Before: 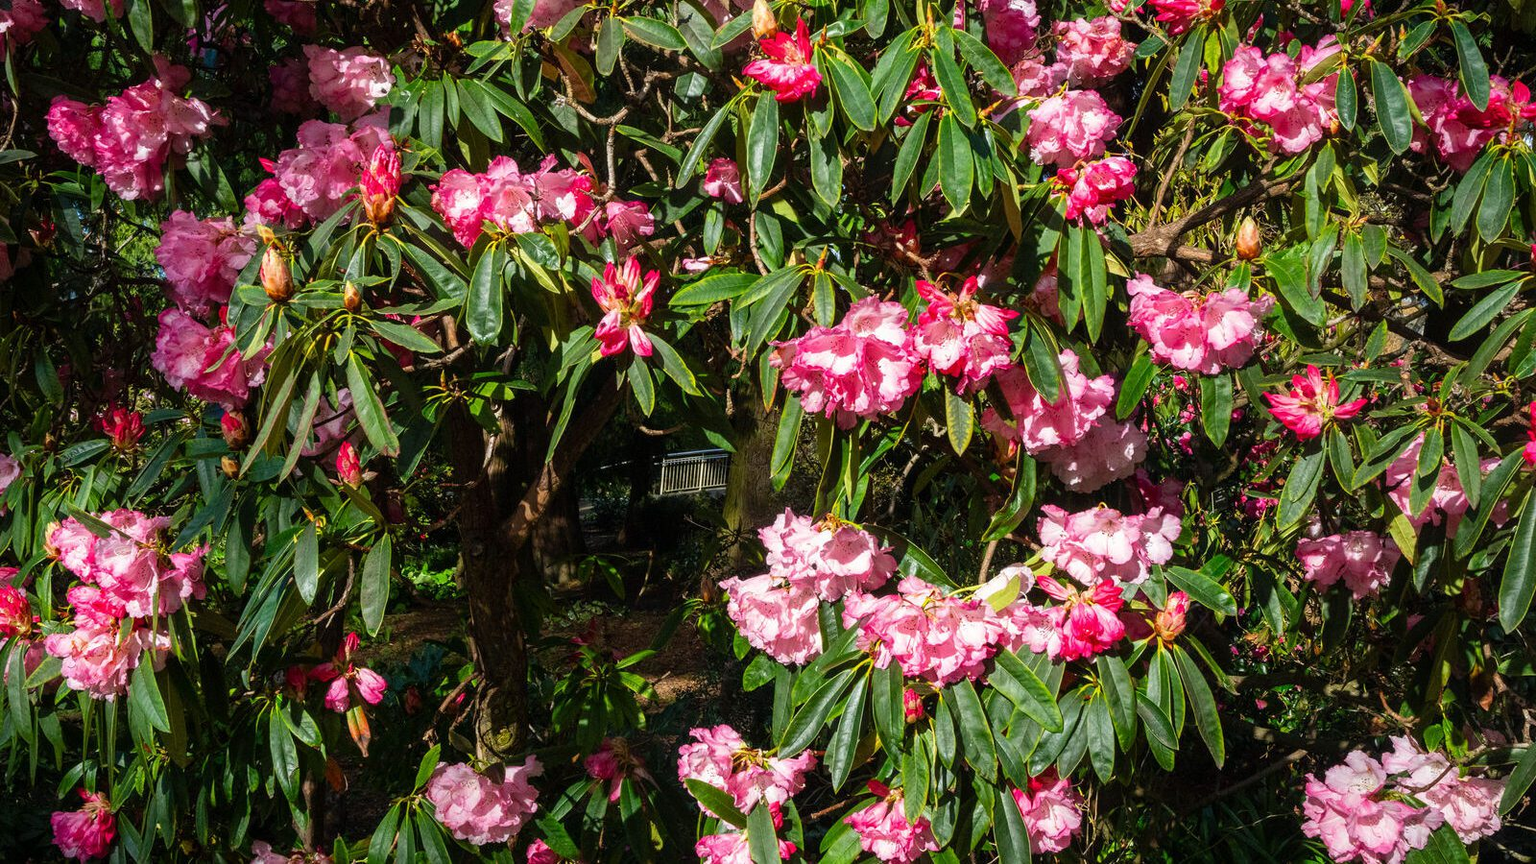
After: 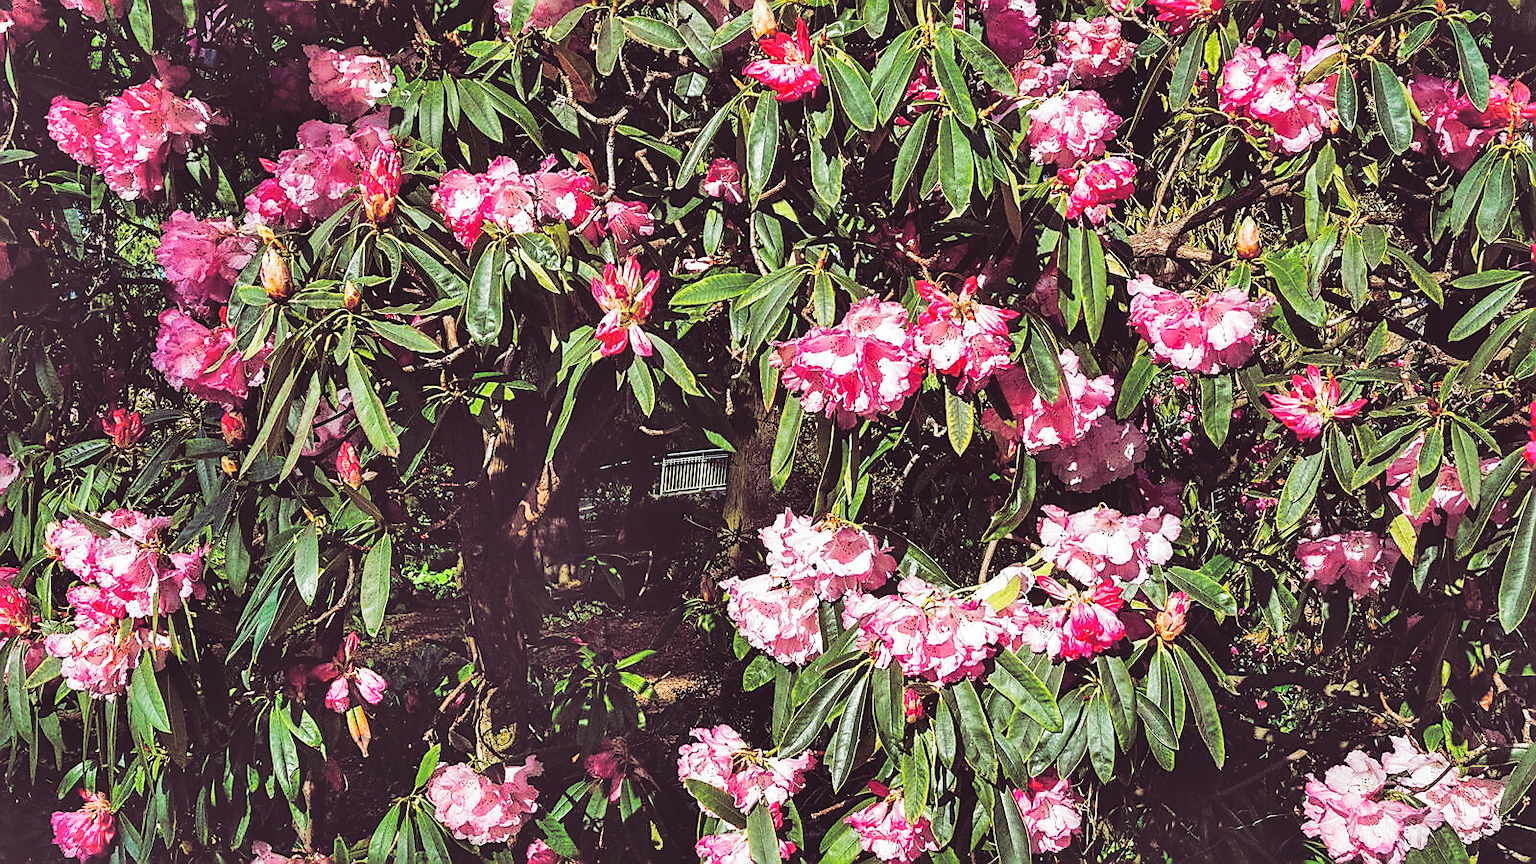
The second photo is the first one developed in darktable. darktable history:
sharpen: radius 1.4, amount 1.25, threshold 0.7
exposure: black level correction -0.025, exposure -0.117 EV, compensate highlight preservation false
split-toning: shadows › hue 316.8°, shadows › saturation 0.47, highlights › hue 201.6°, highlights › saturation 0, balance -41.97, compress 28.01%
shadows and highlights: shadows 75, highlights -60.85, soften with gaussian
base curve: curves: ch0 [(0, 0) (0.036, 0.025) (0.121, 0.166) (0.206, 0.329) (0.605, 0.79) (1, 1)], preserve colors none
local contrast: mode bilateral grid, contrast 20, coarseness 50, detail 130%, midtone range 0.2
